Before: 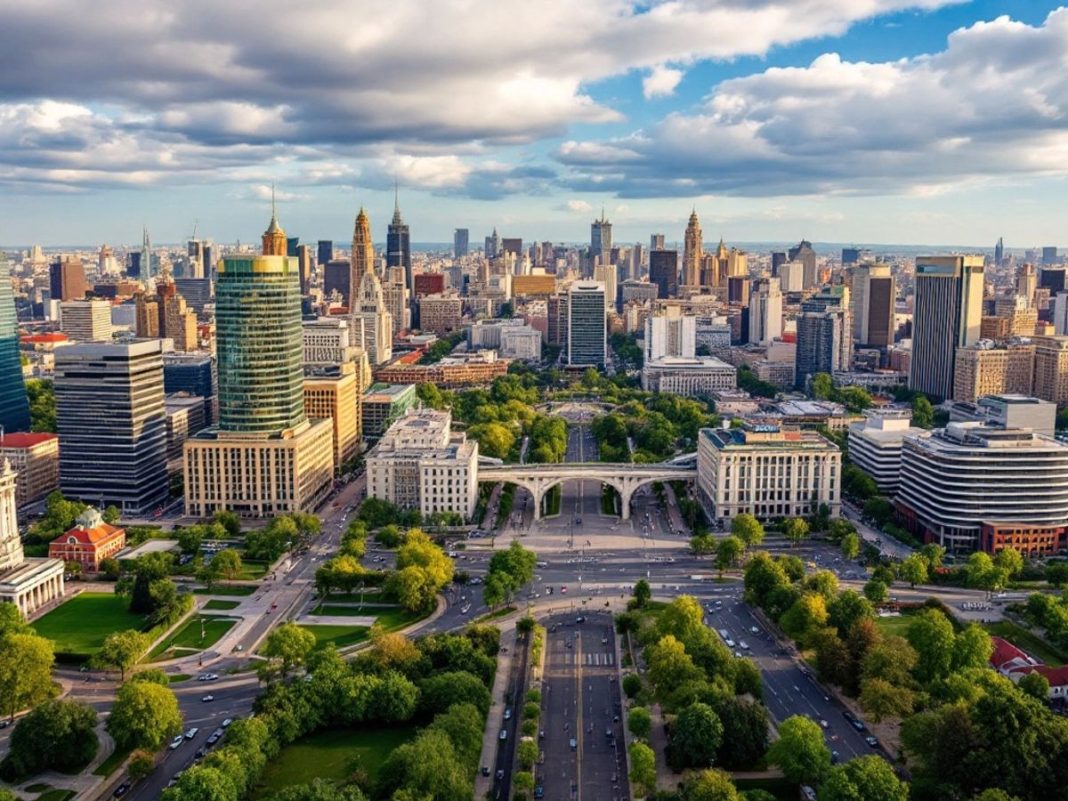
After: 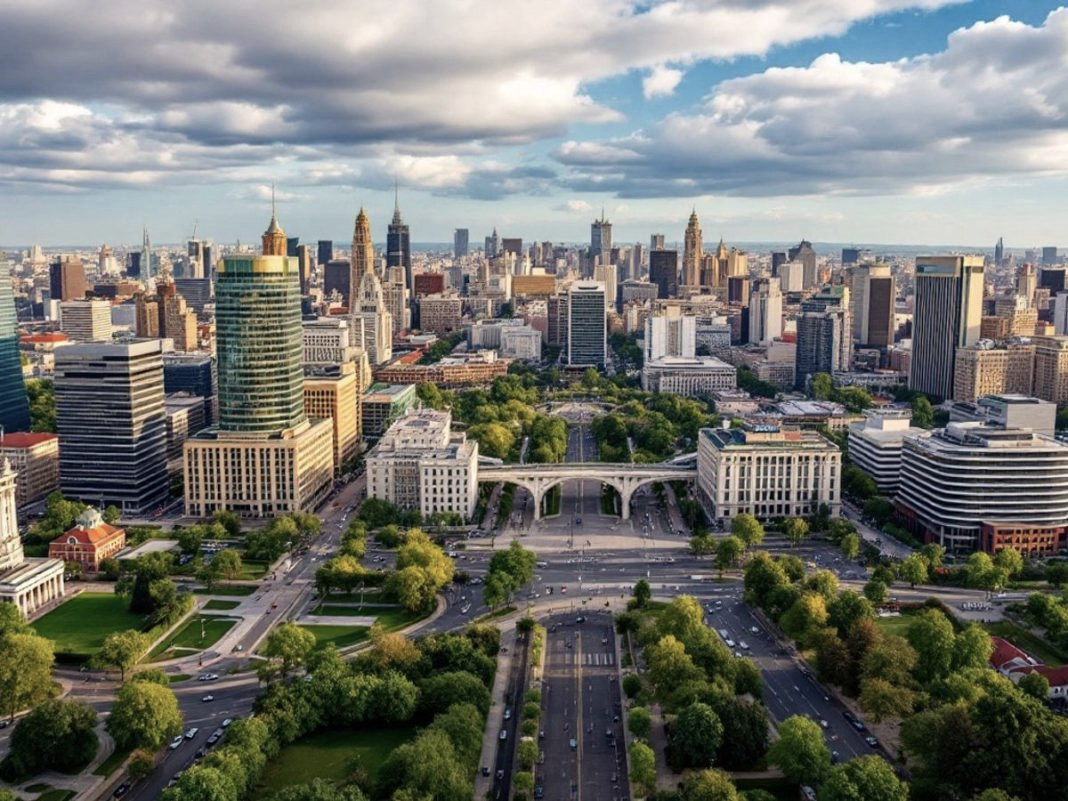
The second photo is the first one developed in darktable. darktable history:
contrast brightness saturation: contrast 0.056, brightness -0.014, saturation -0.243
